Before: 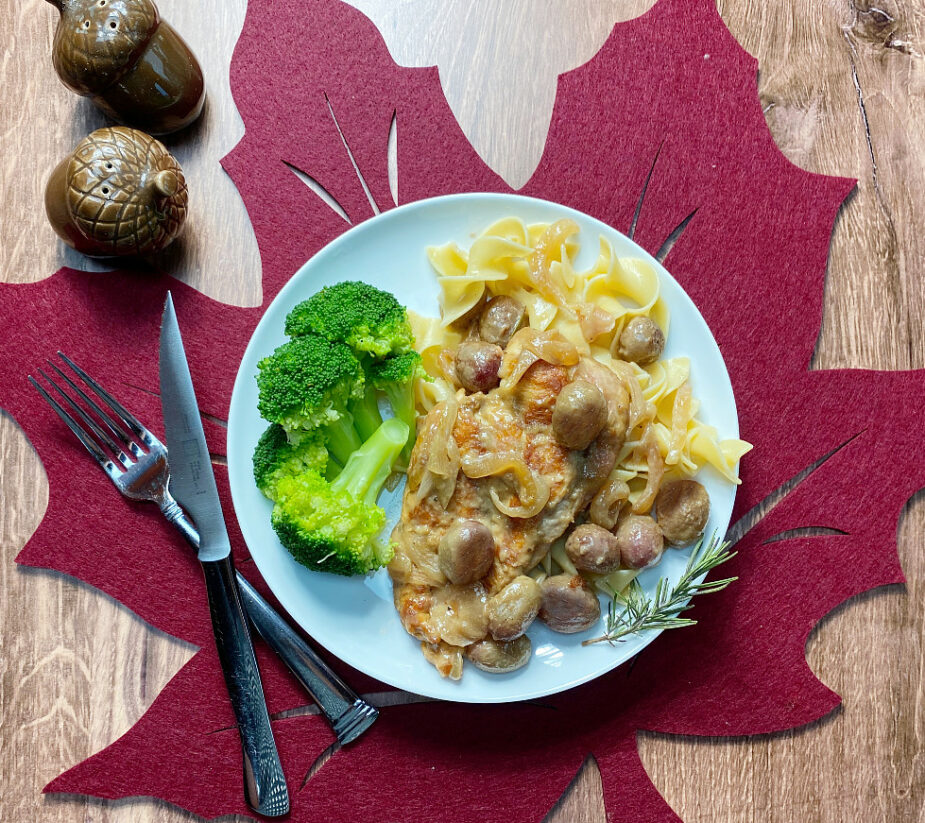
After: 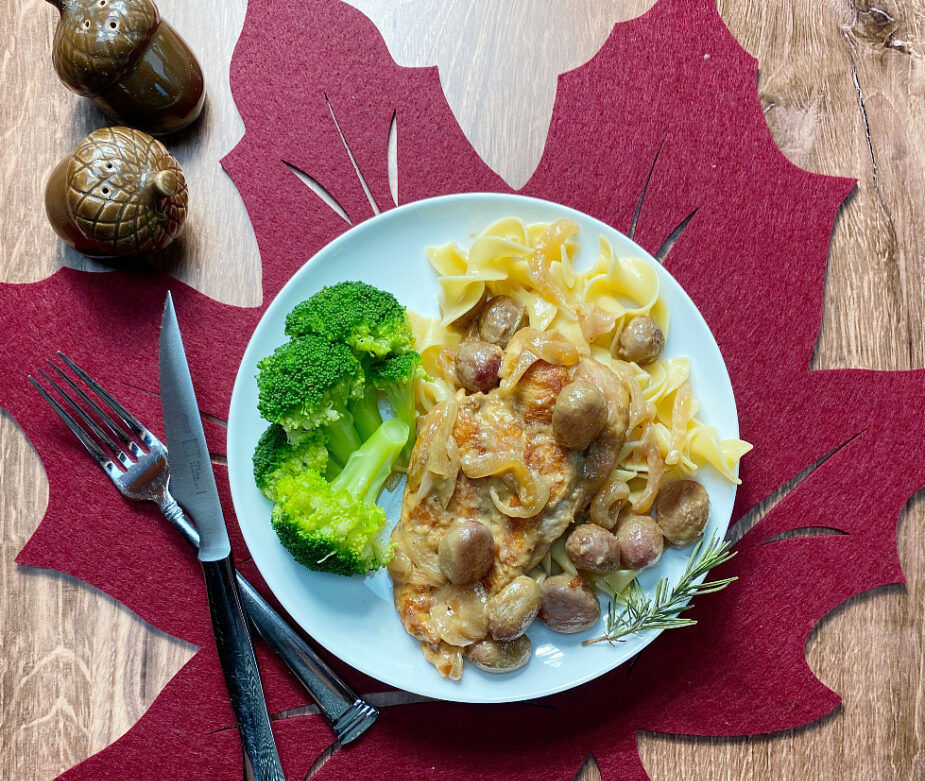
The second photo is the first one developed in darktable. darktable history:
crop and rotate: top 0.014%, bottom 5.076%
